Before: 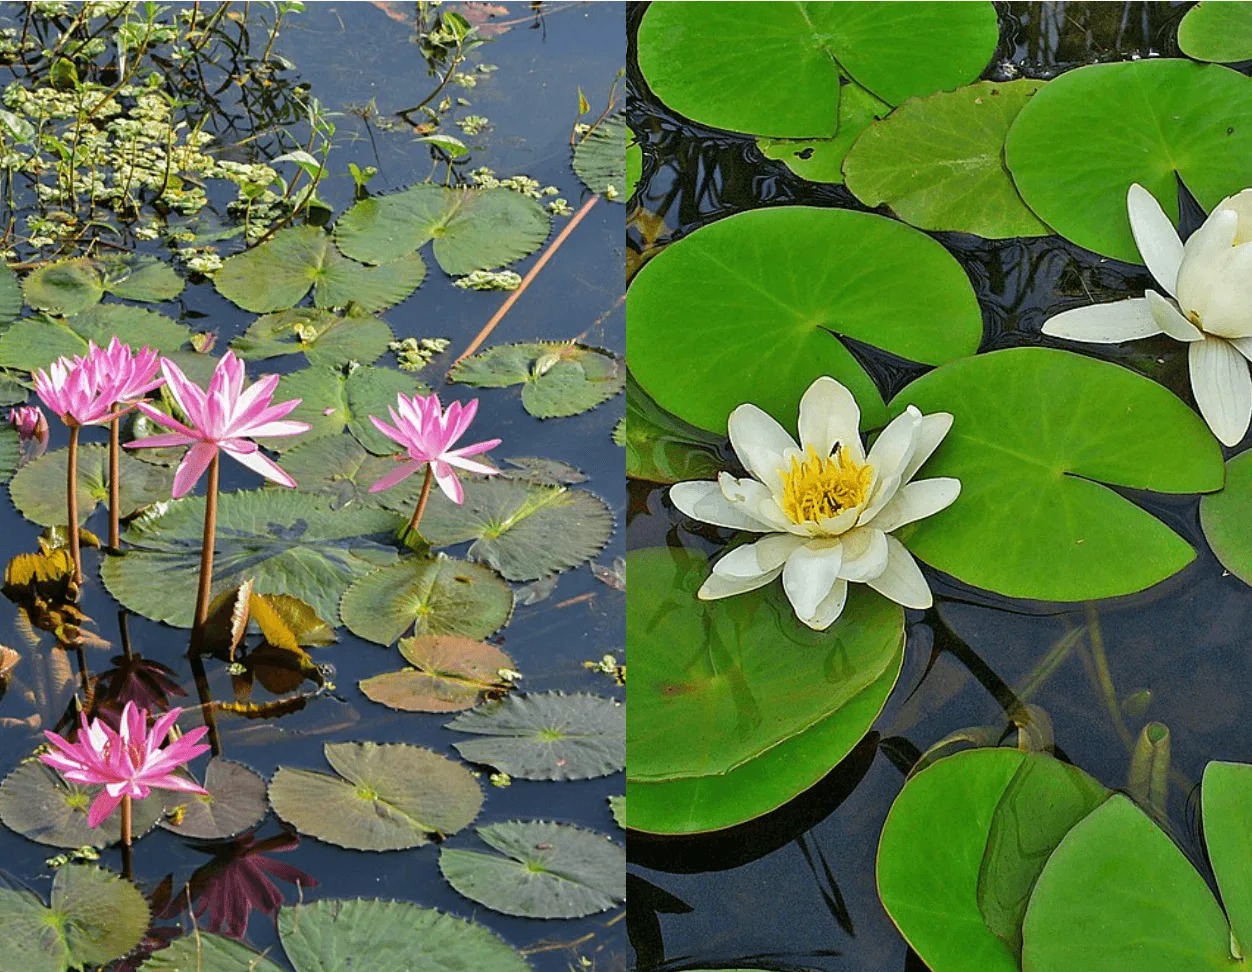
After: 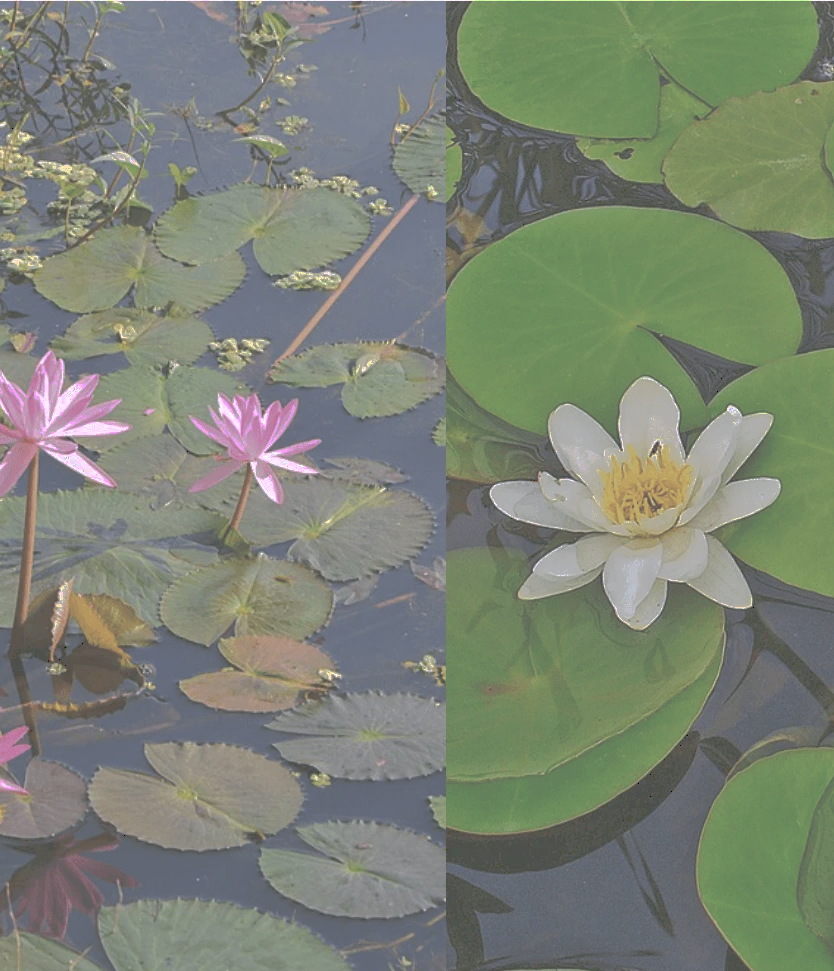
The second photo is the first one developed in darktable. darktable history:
white balance: red 1.05, blue 1.072
crop and rotate: left 14.436%, right 18.898%
tone curve: curves: ch0 [(0, 0) (0.003, 0.322) (0.011, 0.327) (0.025, 0.345) (0.044, 0.365) (0.069, 0.378) (0.1, 0.391) (0.136, 0.403) (0.177, 0.412) (0.224, 0.429) (0.277, 0.448) (0.335, 0.474) (0.399, 0.503) (0.468, 0.537) (0.543, 0.57) (0.623, 0.61) (0.709, 0.653) (0.801, 0.699) (0.898, 0.75) (1, 1)], preserve colors none
